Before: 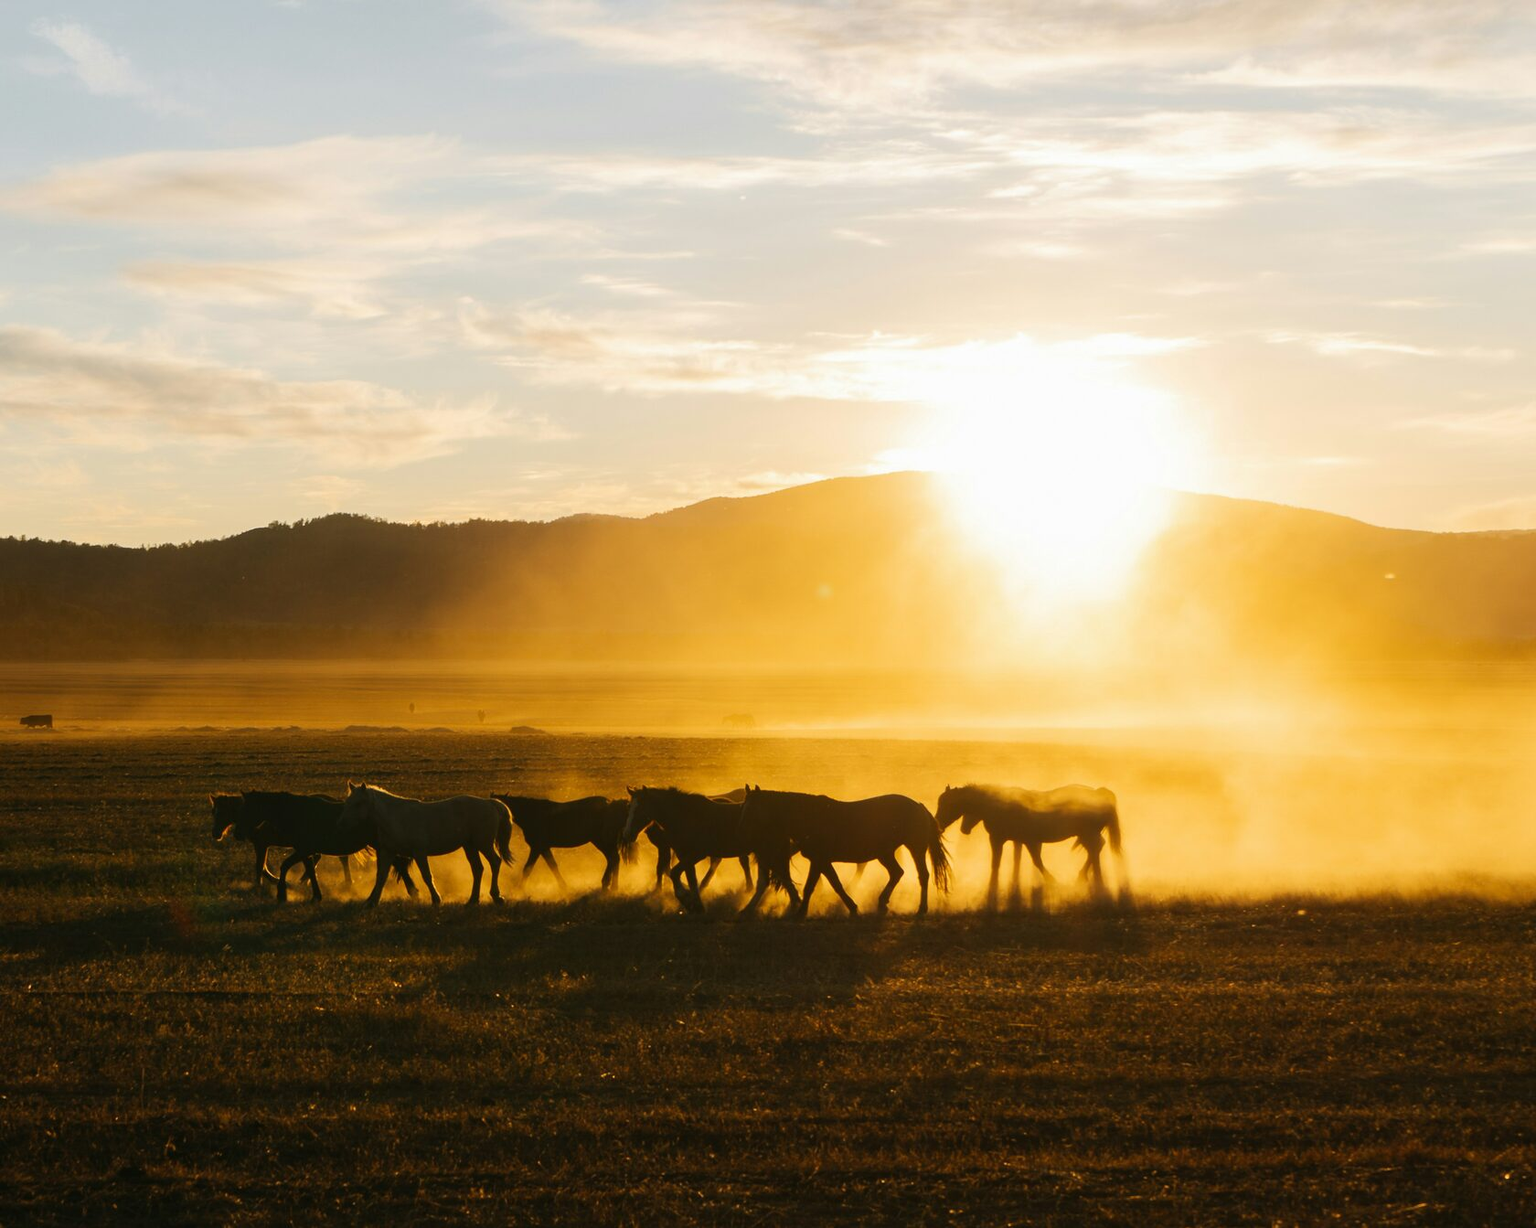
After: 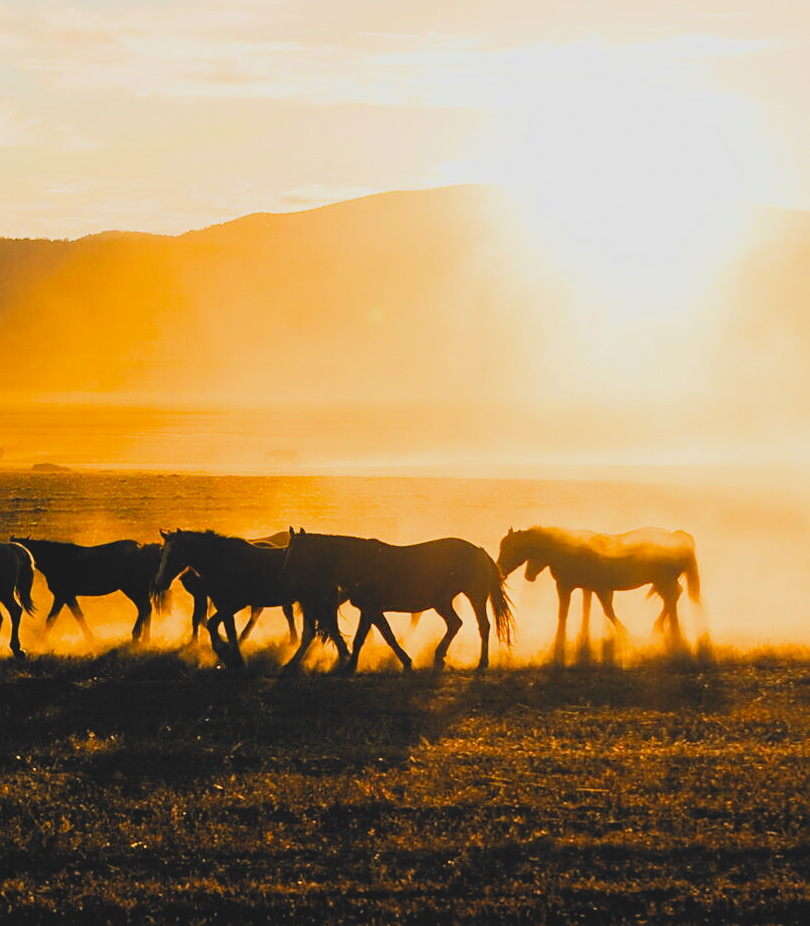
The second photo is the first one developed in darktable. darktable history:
sharpen: on, module defaults
contrast brightness saturation: contrast -0.18, saturation 0.188
filmic rgb: black relative exposure -5.01 EV, white relative exposure 3.97 EV, threshold 3.02 EV, hardness 2.89, contrast 1.3, highlights saturation mix -29.31%, color science v6 (2022), enable highlight reconstruction true
exposure: black level correction 0, exposure 0.89 EV, compensate highlight preservation false
crop: left 31.328%, top 24.682%, right 20.435%, bottom 6.294%
